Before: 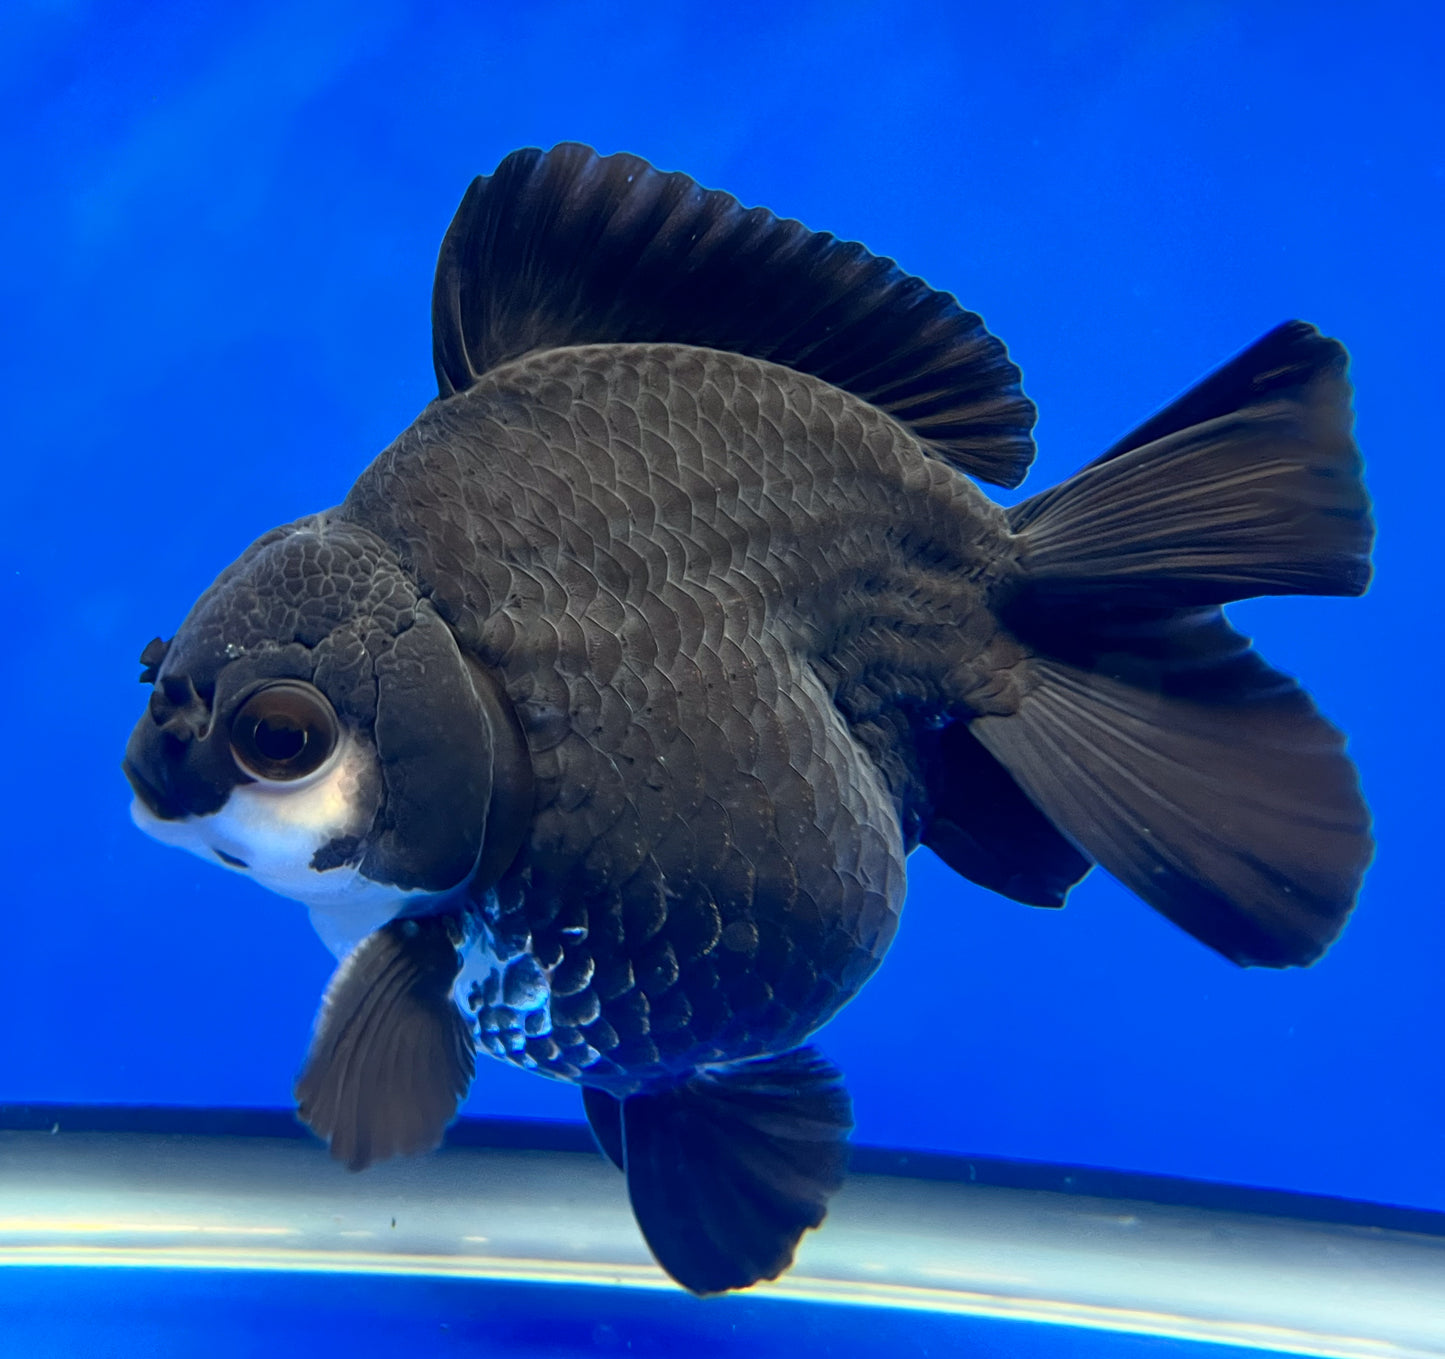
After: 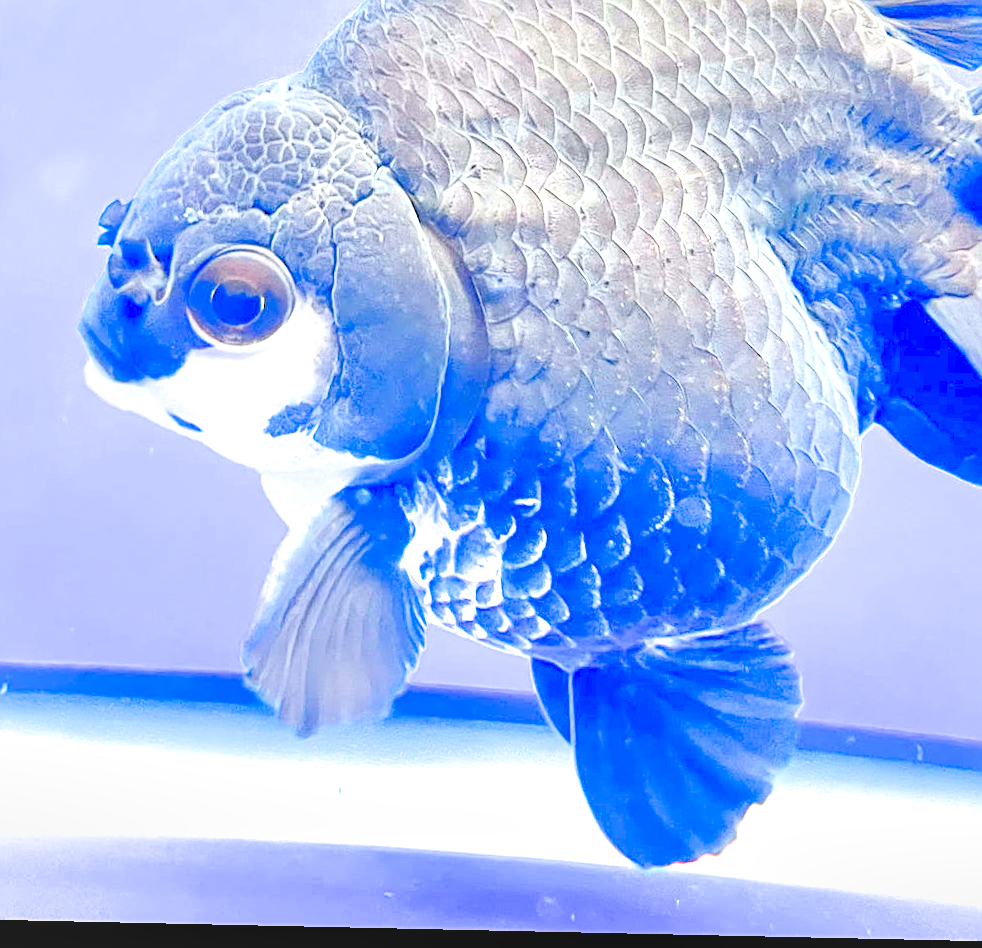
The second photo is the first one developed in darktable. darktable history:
sharpen: on, module defaults
exposure: black level correction 0, exposure 4.075 EV, compensate exposure bias true, compensate highlight preservation false
local contrast: on, module defaults
filmic rgb: black relative exposure -7.65 EV, white relative exposure 4.56 EV, hardness 3.61
crop and rotate: angle -1.24°, left 3.876%, top 31.751%, right 29.484%
shadows and highlights: on, module defaults
levels: levels [0.072, 0.414, 0.976]
